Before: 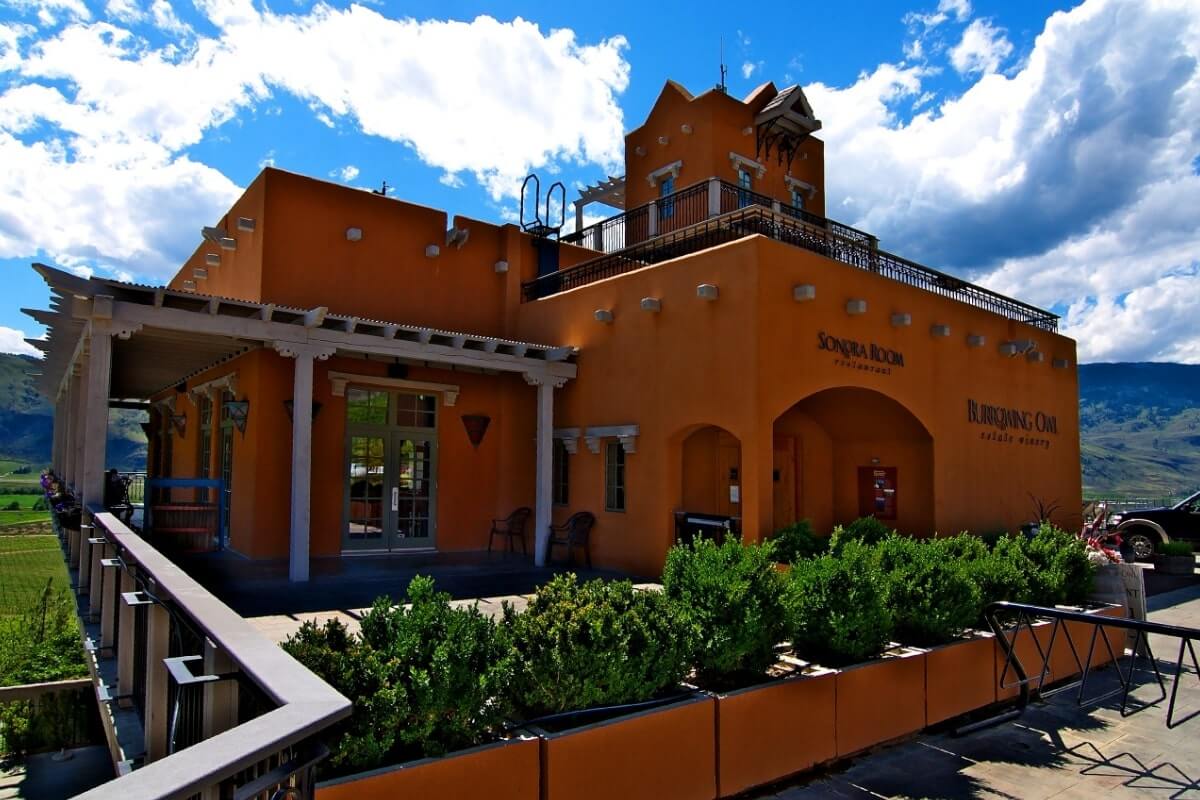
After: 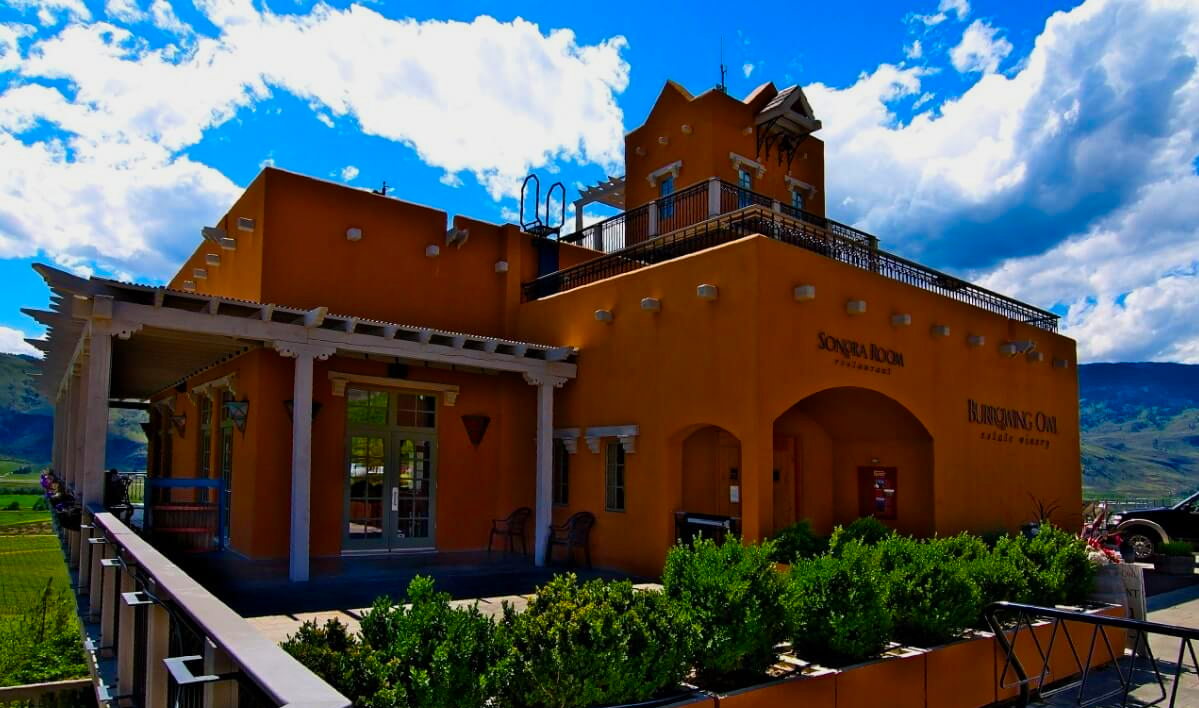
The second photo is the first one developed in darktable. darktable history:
crop and rotate: top 0%, bottom 11.49%
exposure: exposure -0.242 EV, compensate highlight preservation false
color balance rgb: linear chroma grading › global chroma 15%, perceptual saturation grading › global saturation 30%
